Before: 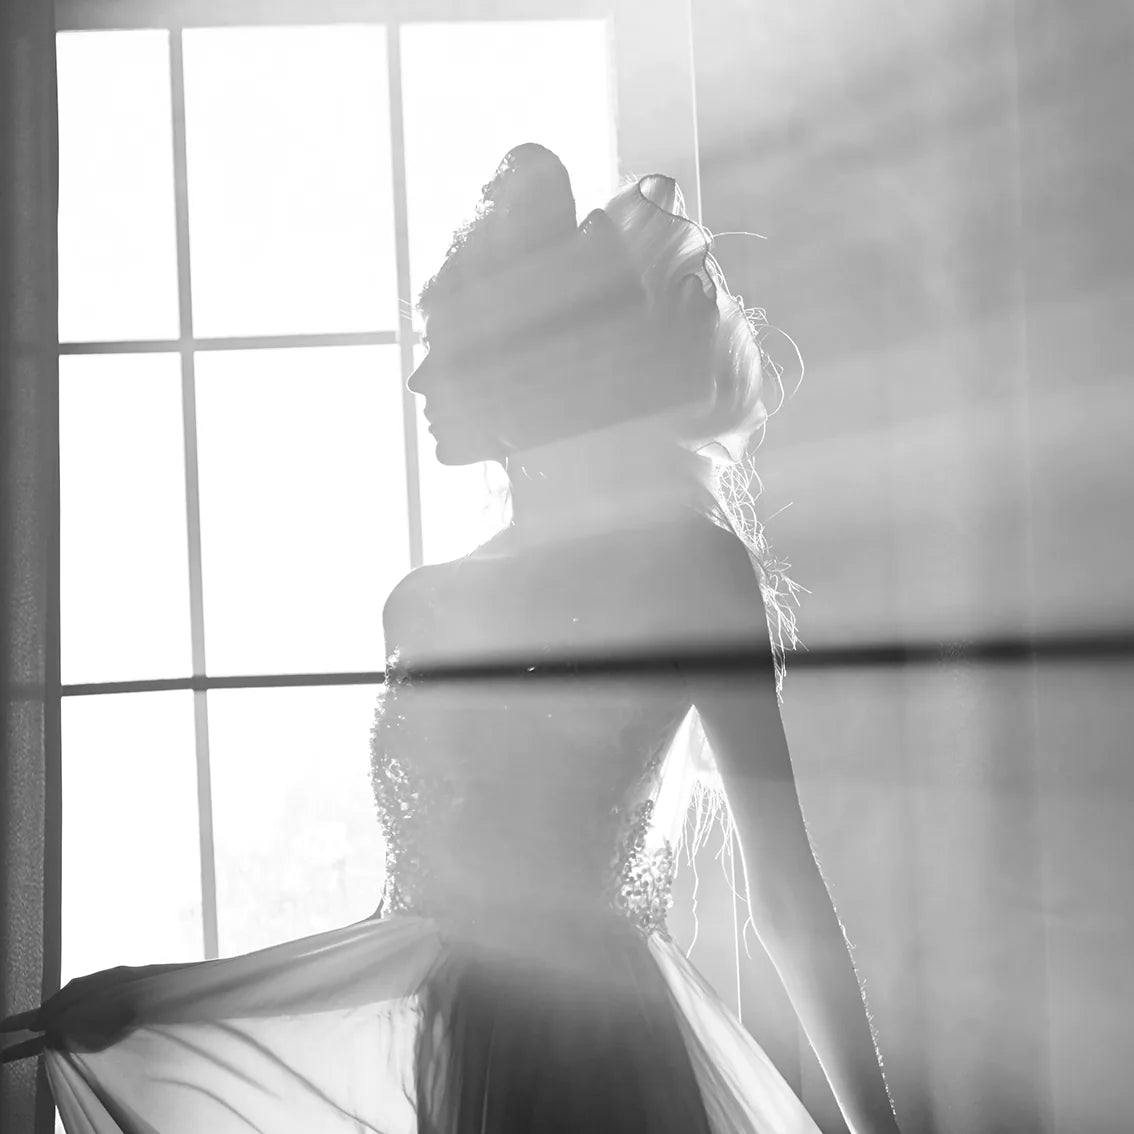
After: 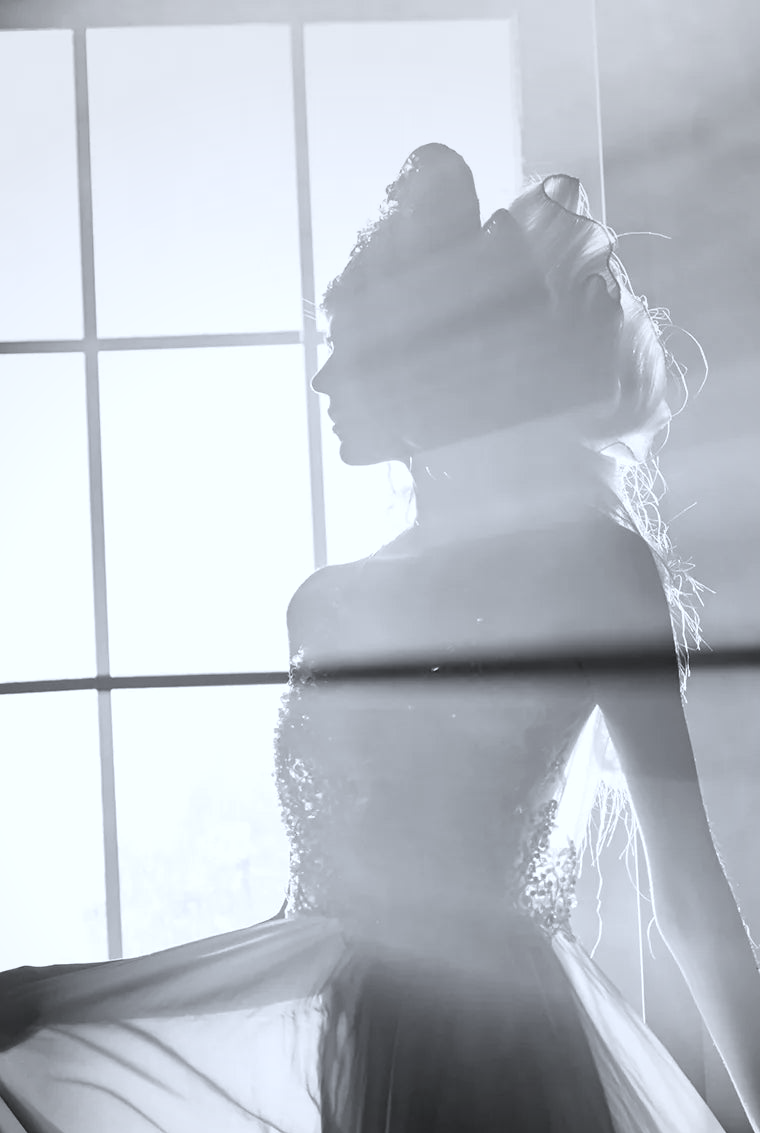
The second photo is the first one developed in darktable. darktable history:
color correction: highlights a* -0.774, highlights b* -8.72
crop and rotate: left 8.527%, right 24.432%
vignetting: fall-off start 67.11%, brightness -0.186, saturation -0.296, center (-0.028, 0.245), width/height ratio 1.018
